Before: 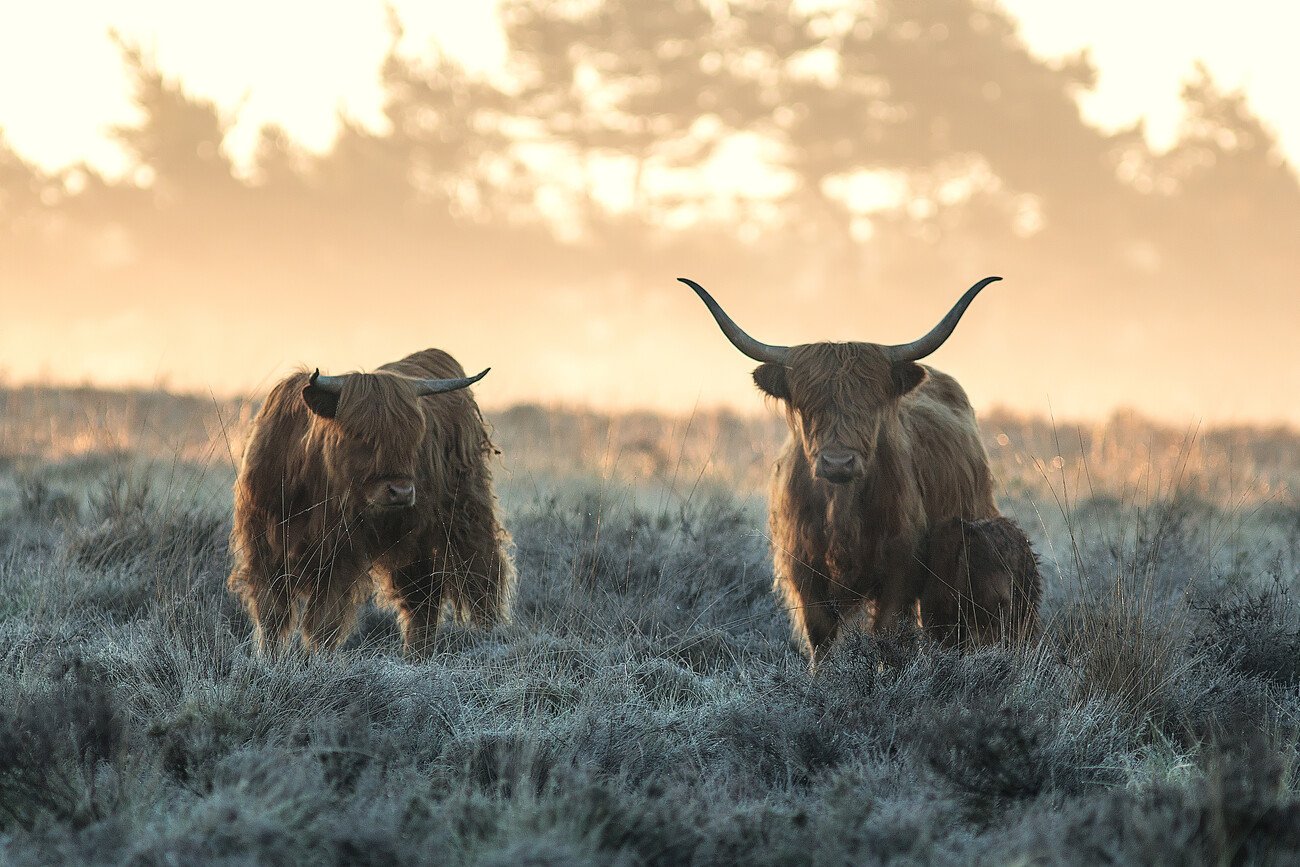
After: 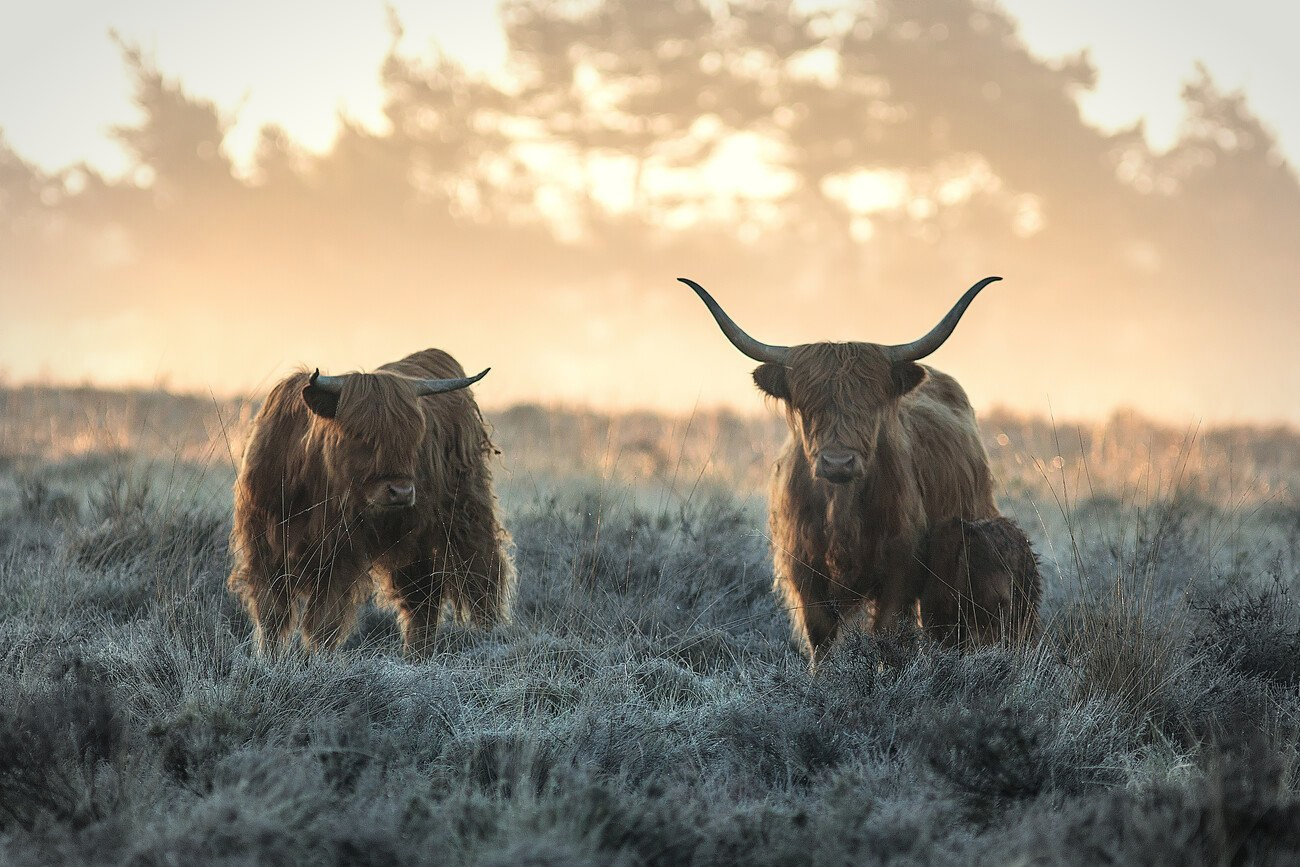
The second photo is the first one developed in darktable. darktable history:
vignetting: brightness -0.266, automatic ratio true
contrast brightness saturation: saturation -0.042
